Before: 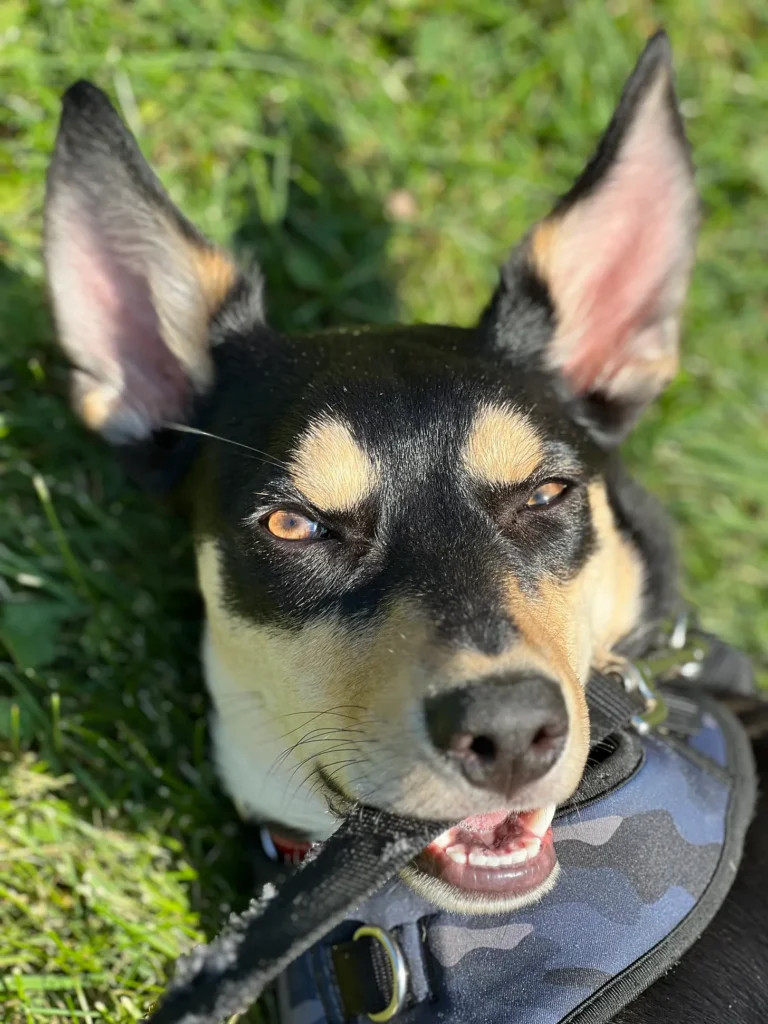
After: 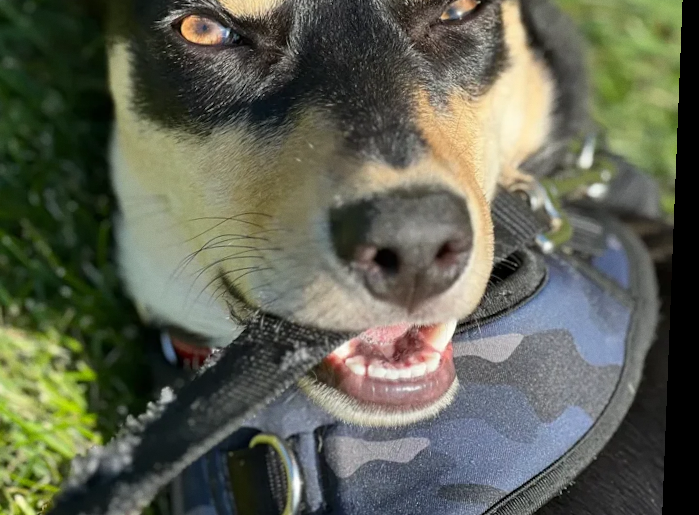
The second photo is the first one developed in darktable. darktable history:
grain: coarseness 14.57 ISO, strength 8.8%
crop and rotate: left 13.306%, top 48.129%, bottom 2.928%
rotate and perspective: rotation 2.27°, automatic cropping off
